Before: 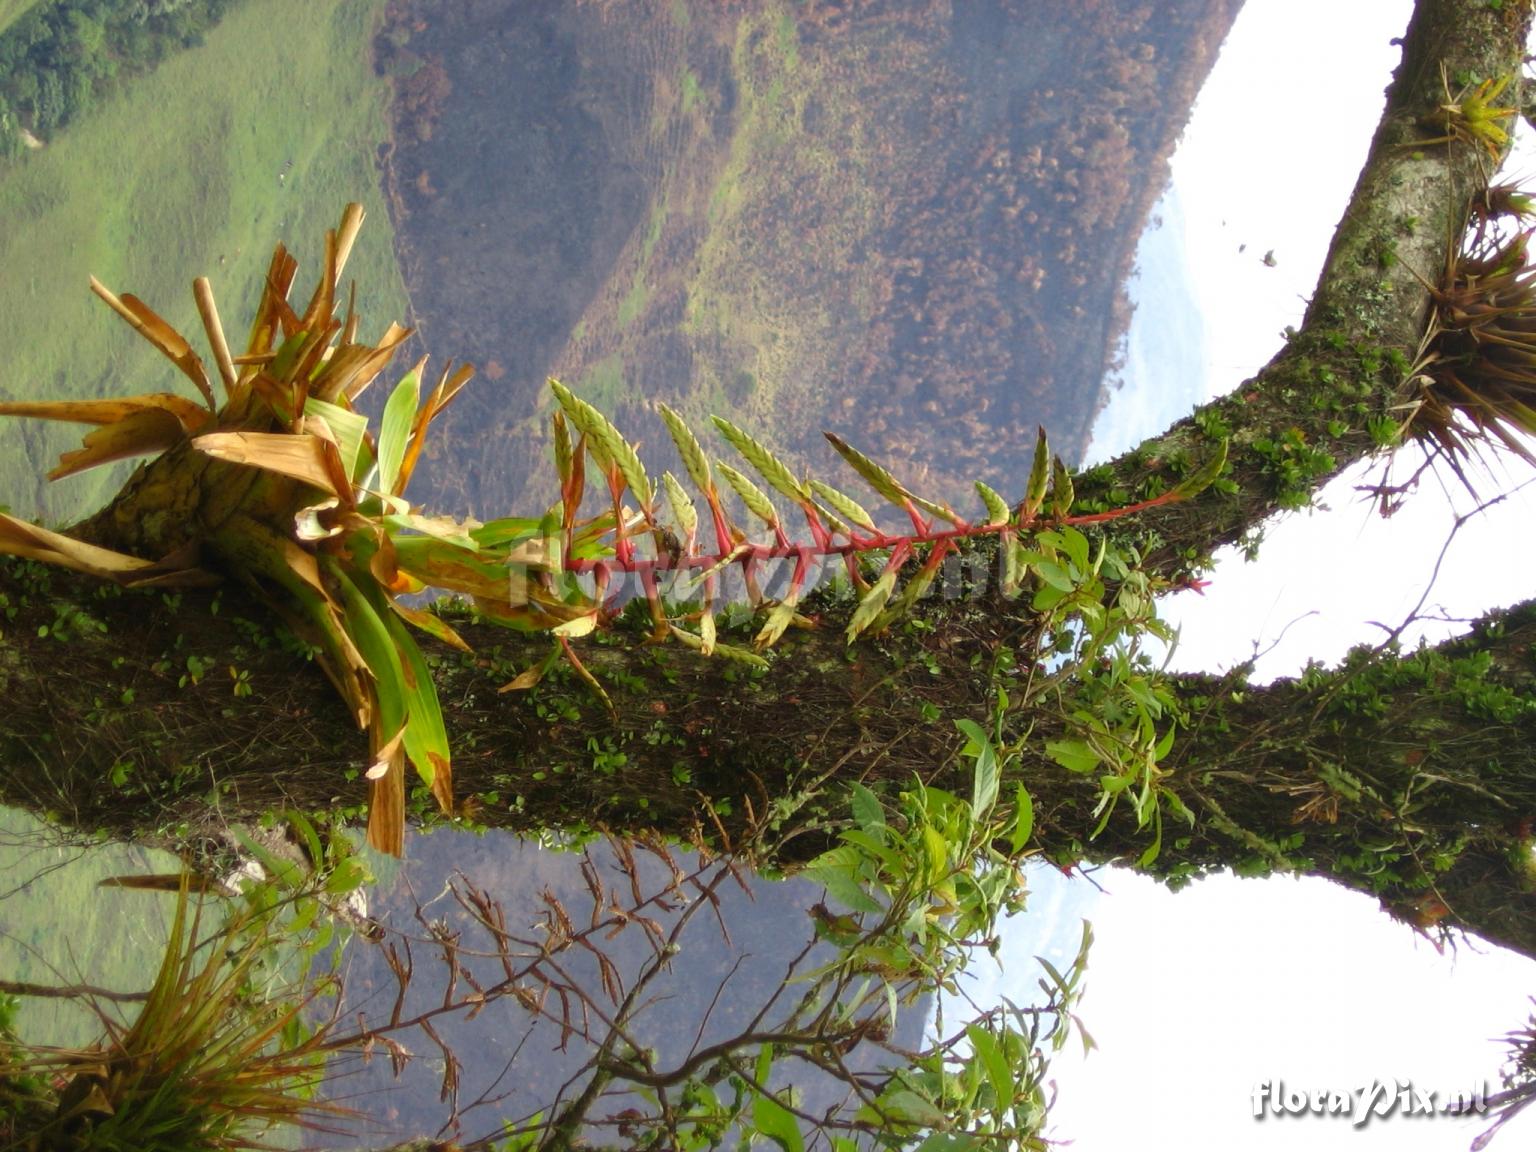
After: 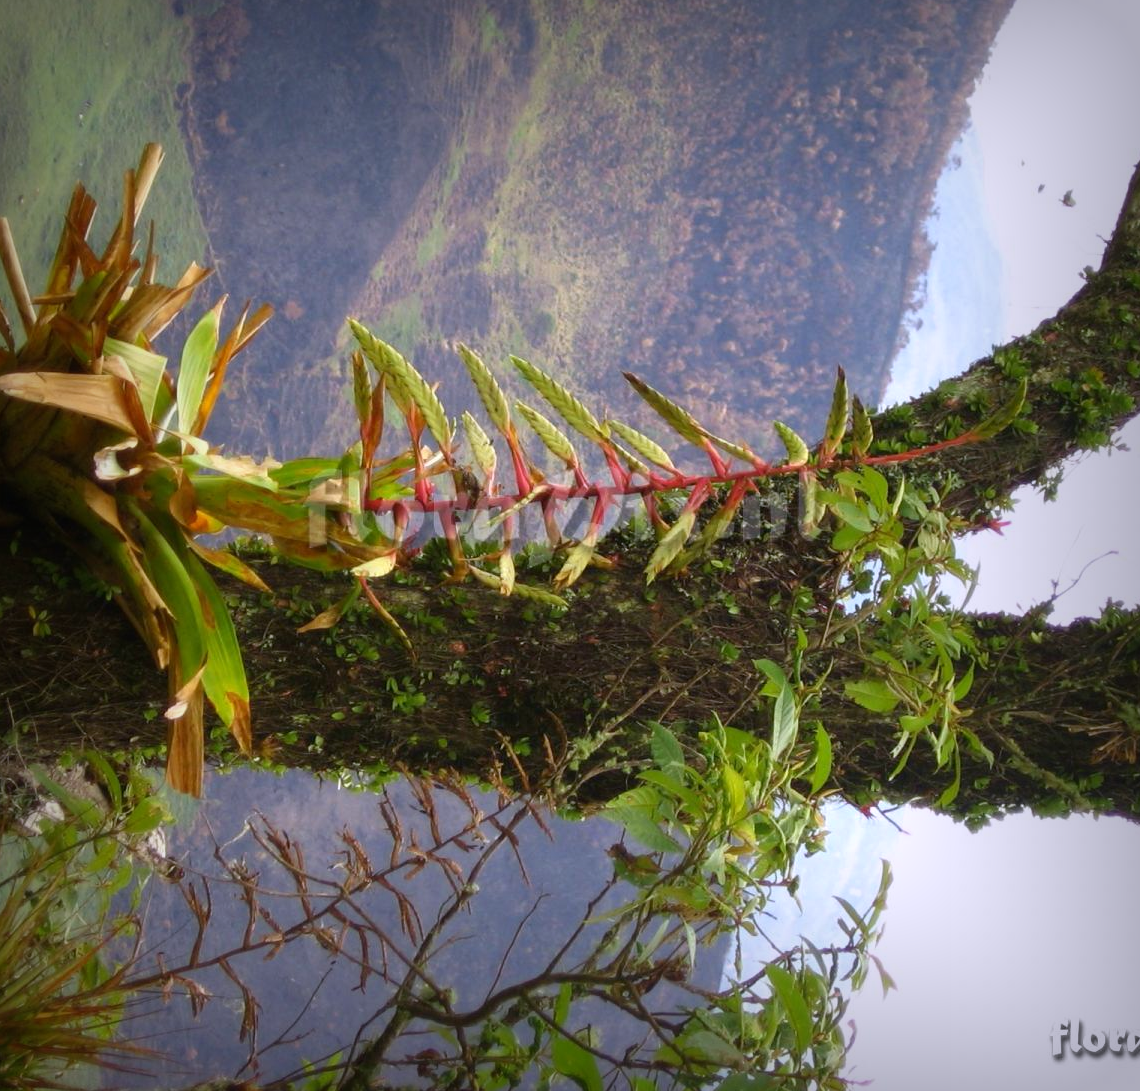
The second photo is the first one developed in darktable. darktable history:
vignetting: fall-off start 53.2%, brightness -0.594, saturation 0, automatic ratio true, width/height ratio 1.313, shape 0.22, unbound false
crop and rotate: left 13.15%, top 5.251%, right 12.609%
white balance: red 1.004, blue 1.096
